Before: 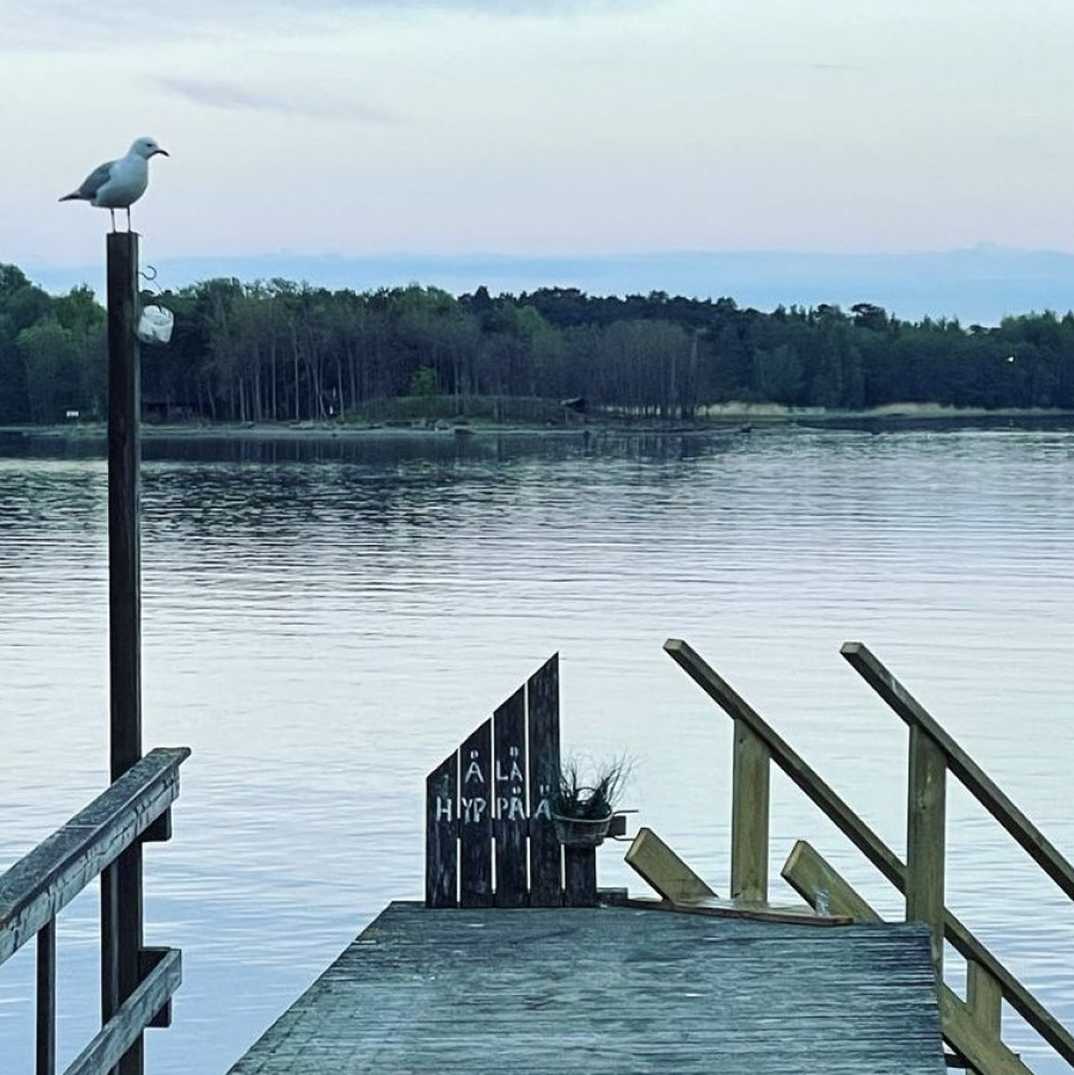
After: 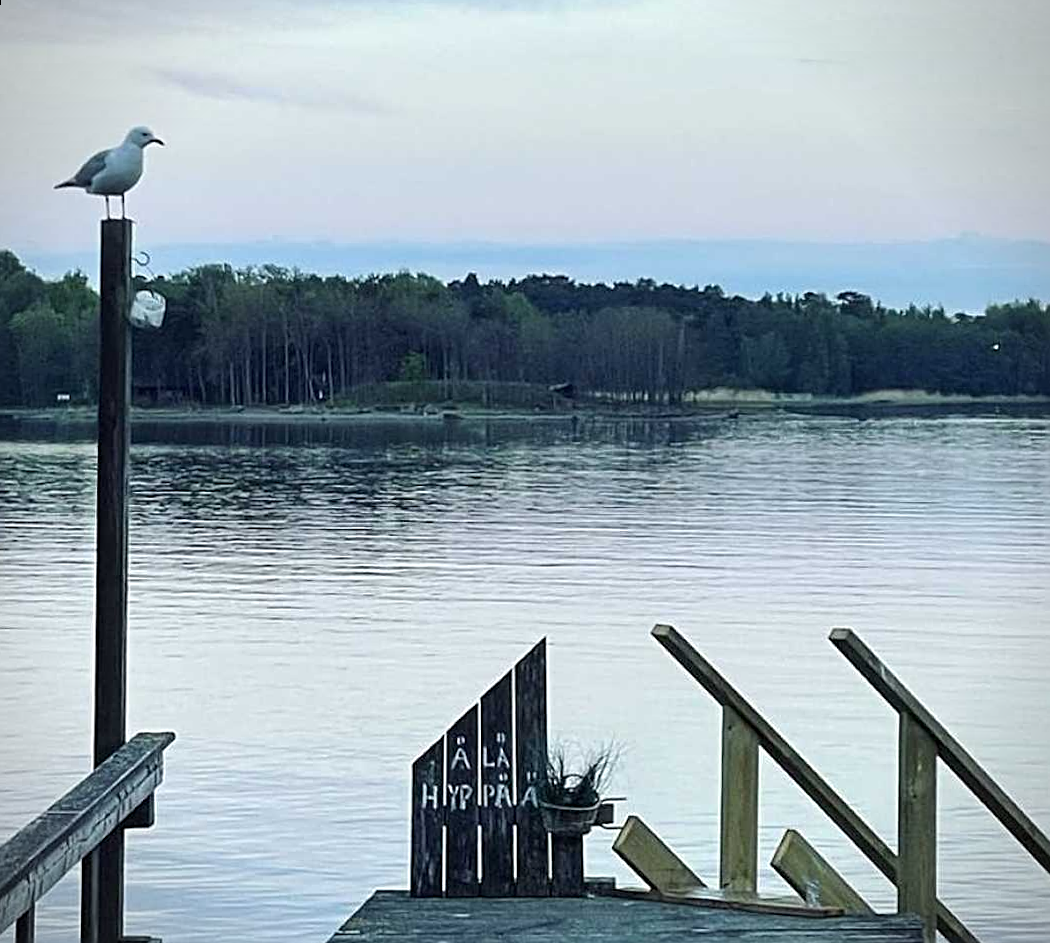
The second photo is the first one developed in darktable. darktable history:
rotate and perspective: rotation 0.226°, lens shift (vertical) -0.042, crop left 0.023, crop right 0.982, crop top 0.006, crop bottom 0.994
vignetting: fall-off start 91.19%
crop and rotate: top 0%, bottom 11.49%
sharpen: on, module defaults
